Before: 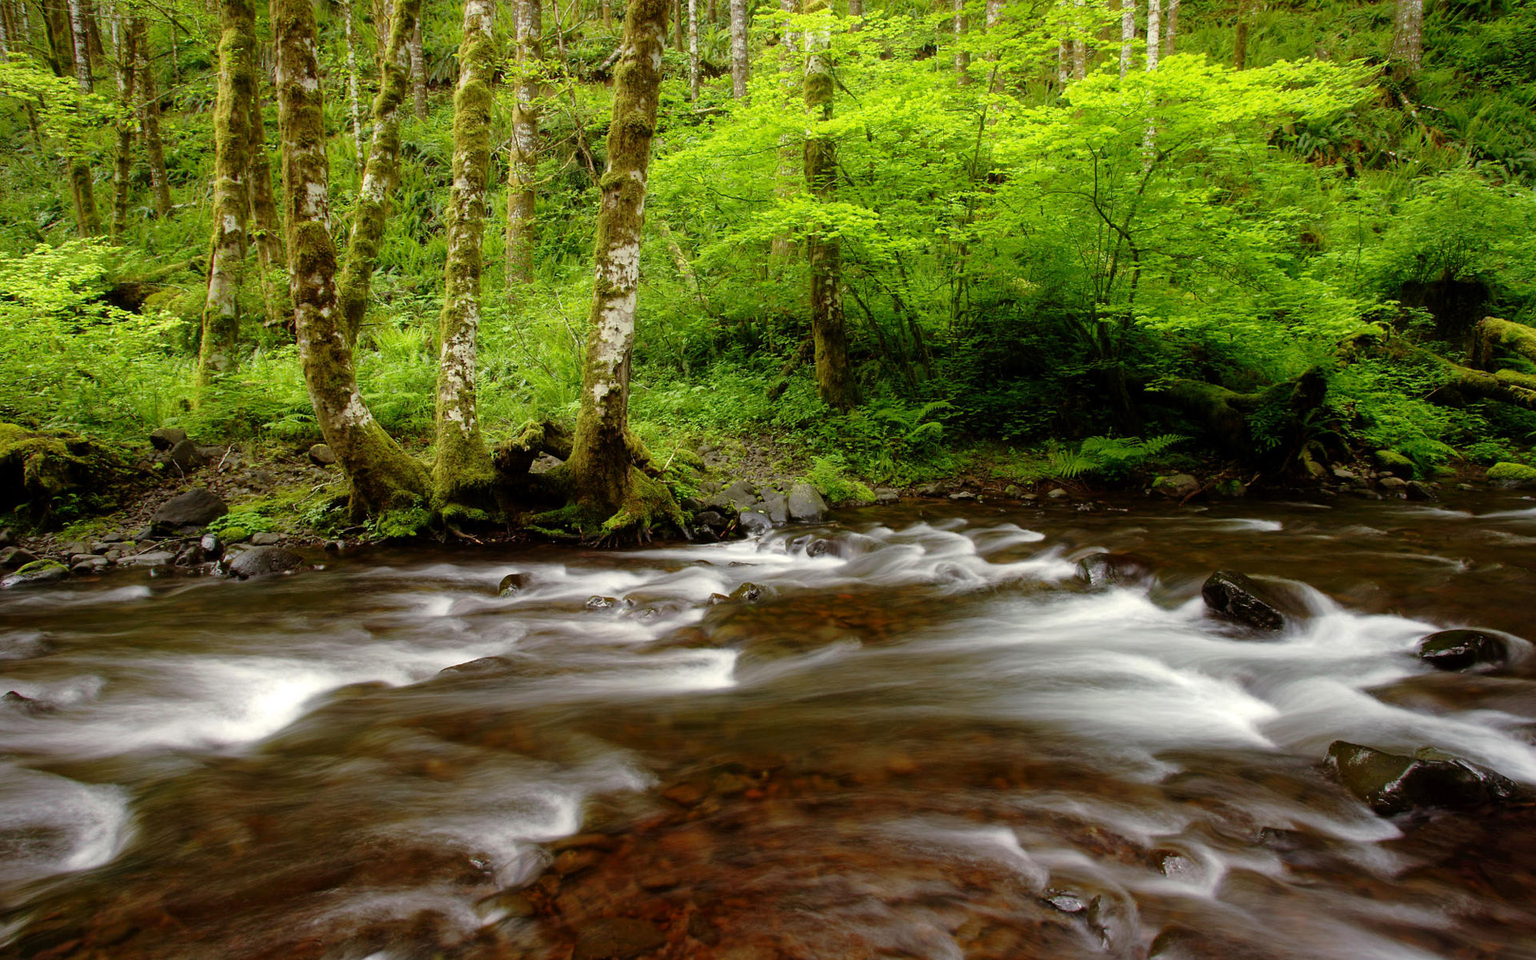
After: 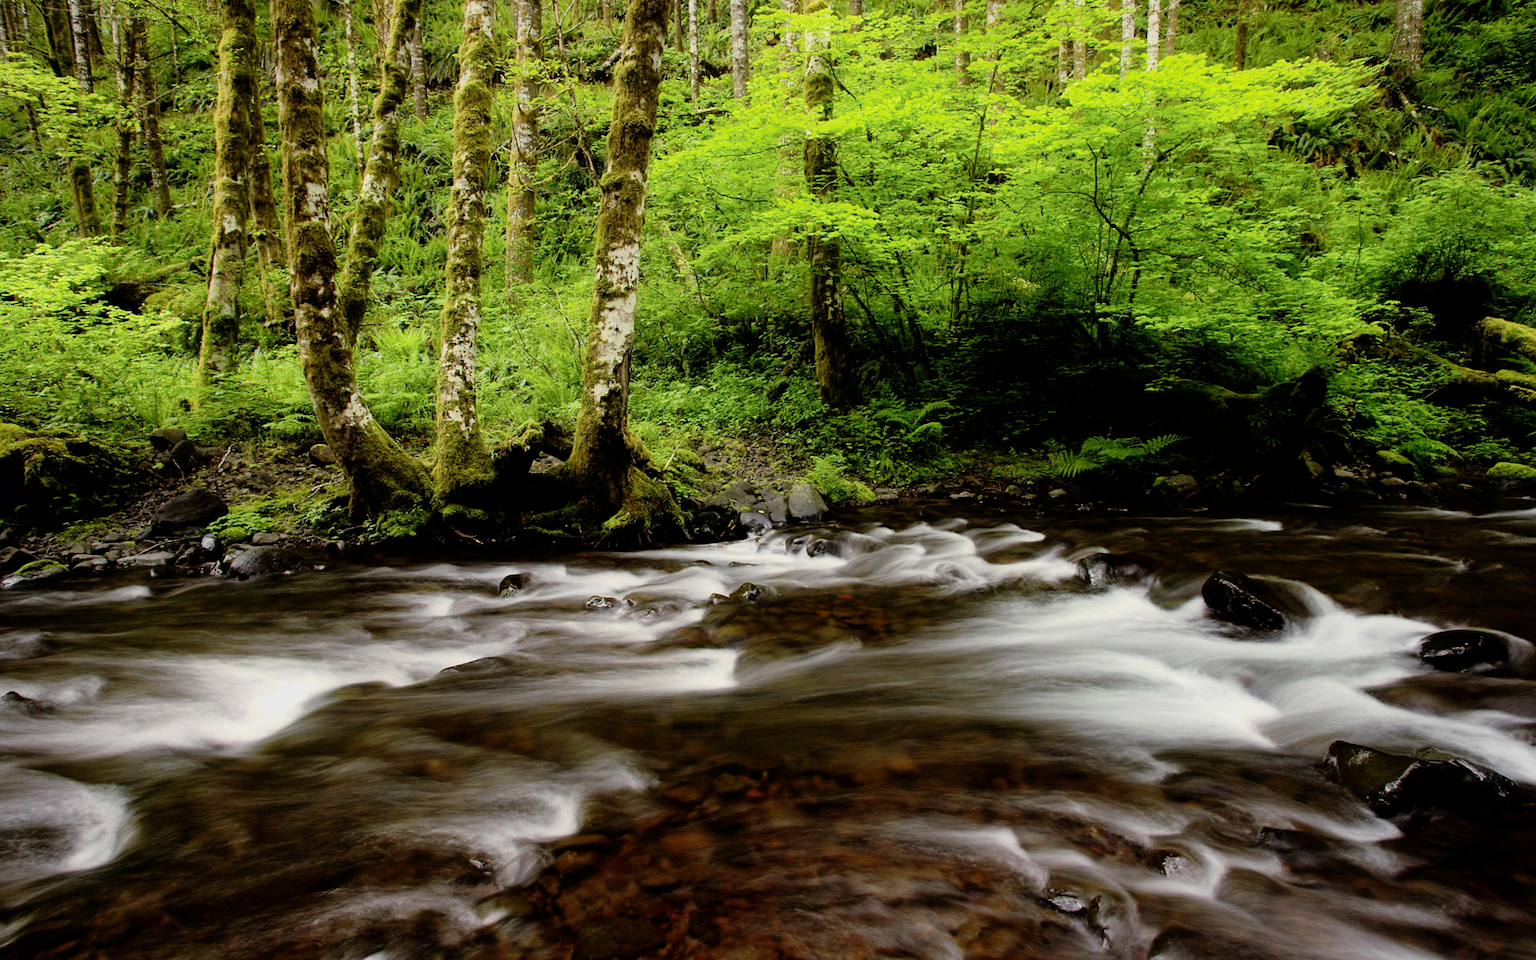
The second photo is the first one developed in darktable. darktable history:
filmic rgb: black relative exposure -7.96 EV, white relative exposure 4.04 EV, hardness 4.2, contrast 1.364, color science v6 (2022)
